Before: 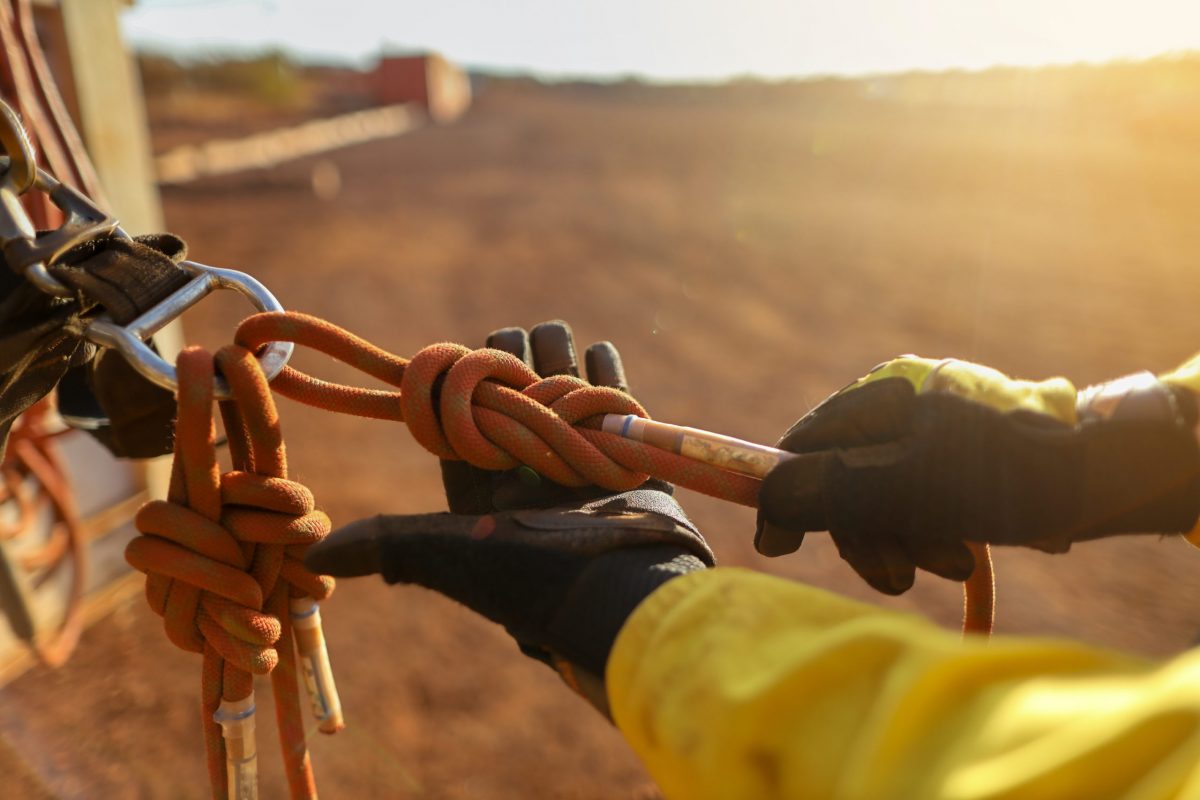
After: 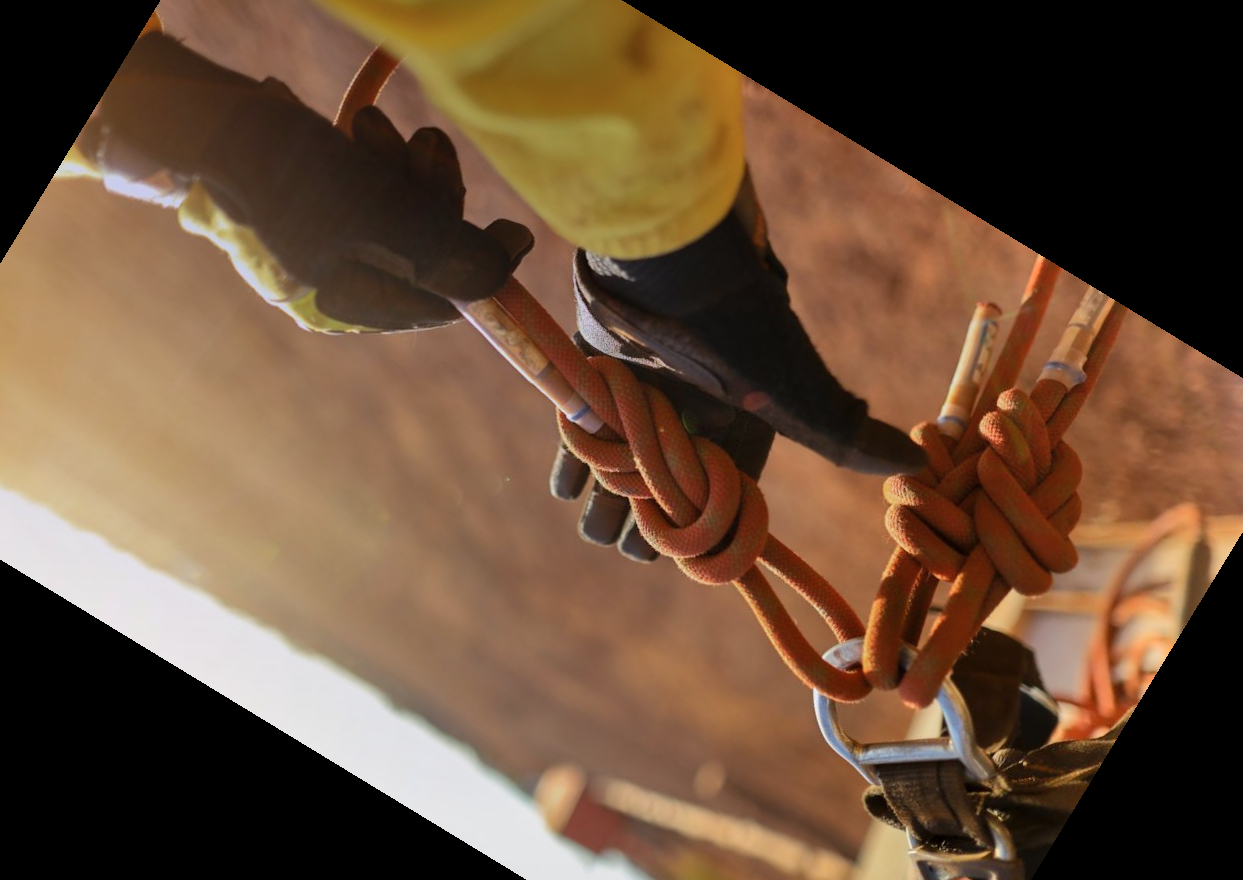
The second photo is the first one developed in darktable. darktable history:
graduated density: hue 238.83°, saturation 50%
shadows and highlights: low approximation 0.01, soften with gaussian
crop and rotate: angle 148.68°, left 9.111%, top 15.603%, right 4.588%, bottom 17.041%
